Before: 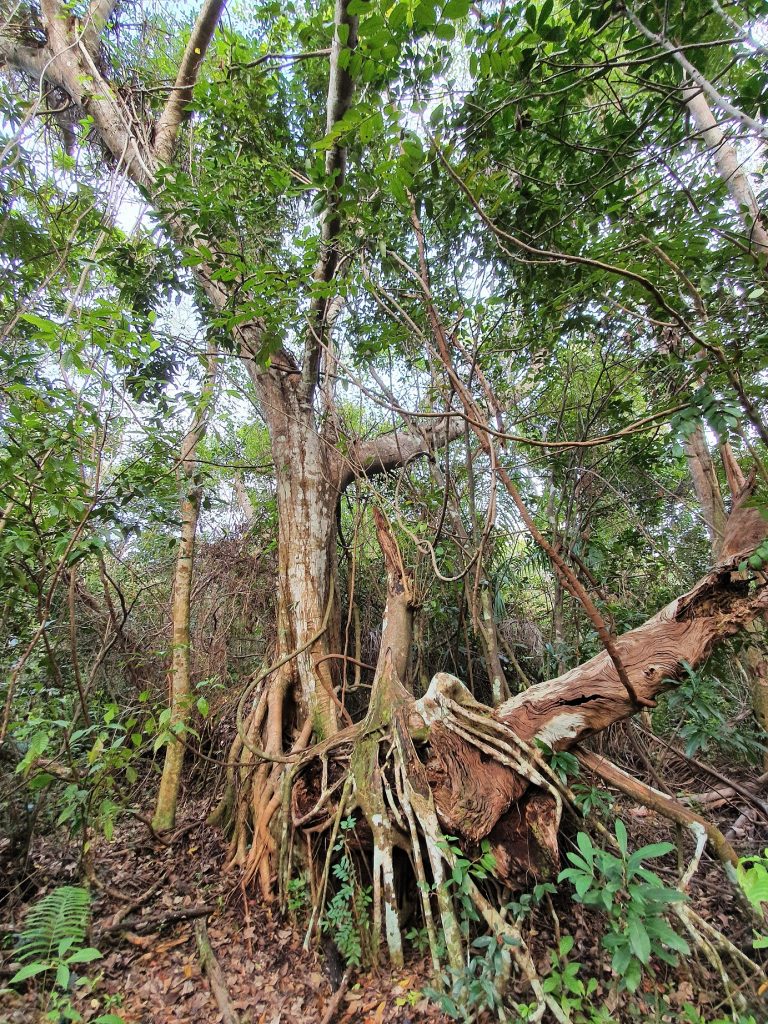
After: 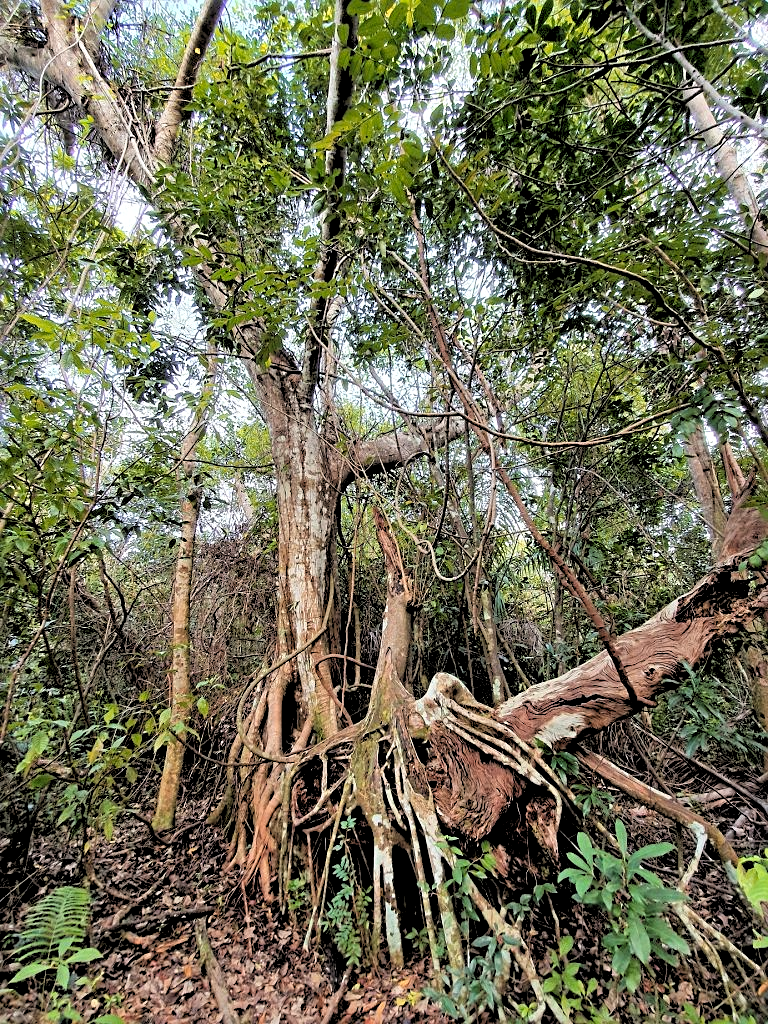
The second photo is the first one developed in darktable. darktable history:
color zones: curves: ch1 [(0, 0.469) (0.072, 0.457) (0.243, 0.494) (0.429, 0.5) (0.571, 0.5) (0.714, 0.5) (0.857, 0.5) (1, 0.469)]; ch2 [(0, 0.499) (0.143, 0.467) (0.242, 0.436) (0.429, 0.493) (0.571, 0.5) (0.714, 0.5) (0.857, 0.5) (1, 0.499)]
sharpen: radius 2.529, amount 0.323
rgb levels: levels [[0.029, 0.461, 0.922], [0, 0.5, 1], [0, 0.5, 1]]
